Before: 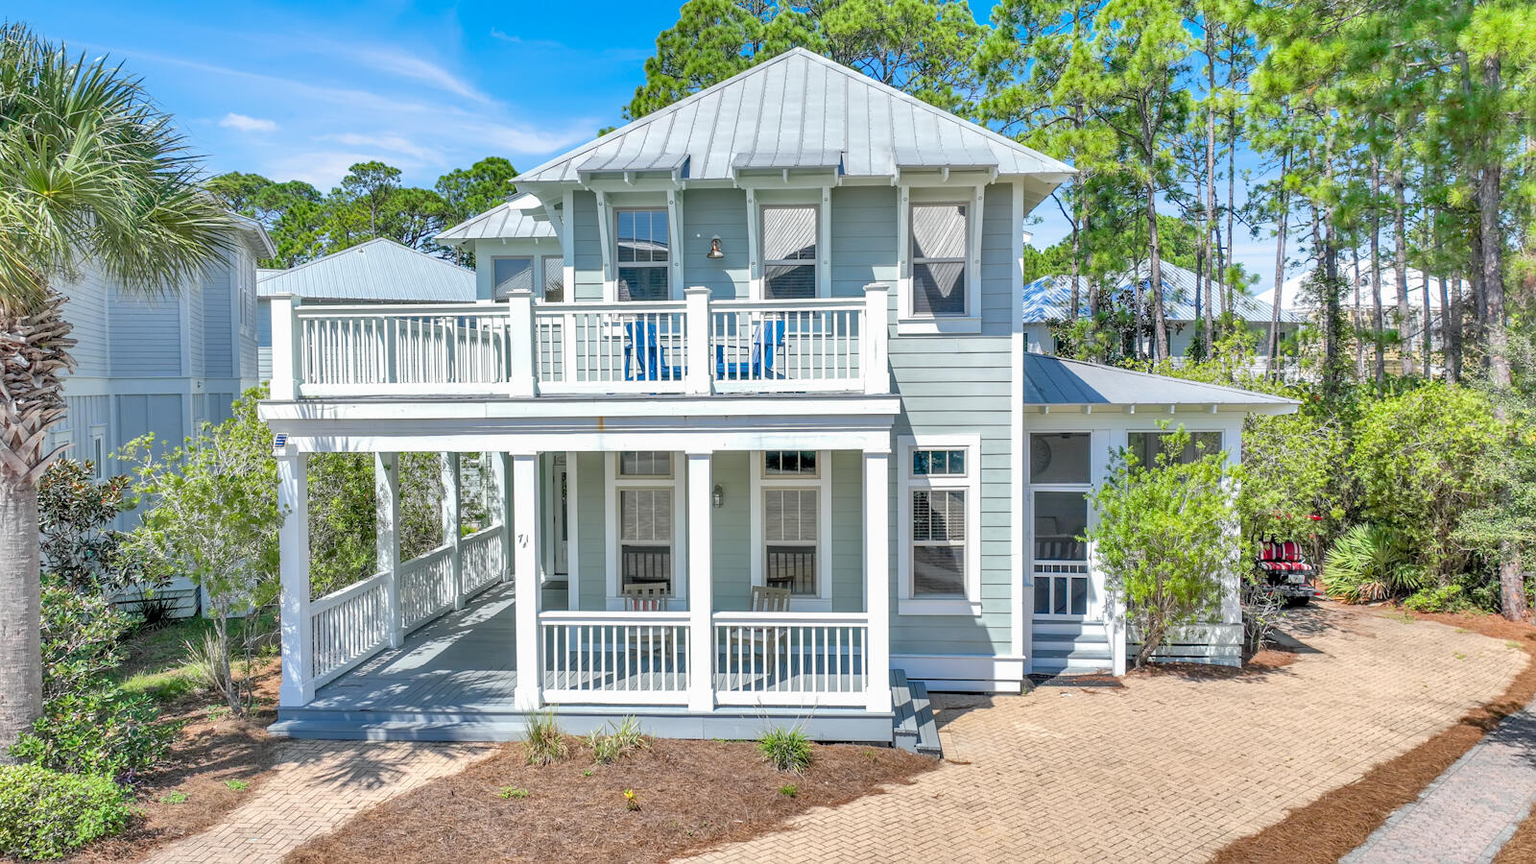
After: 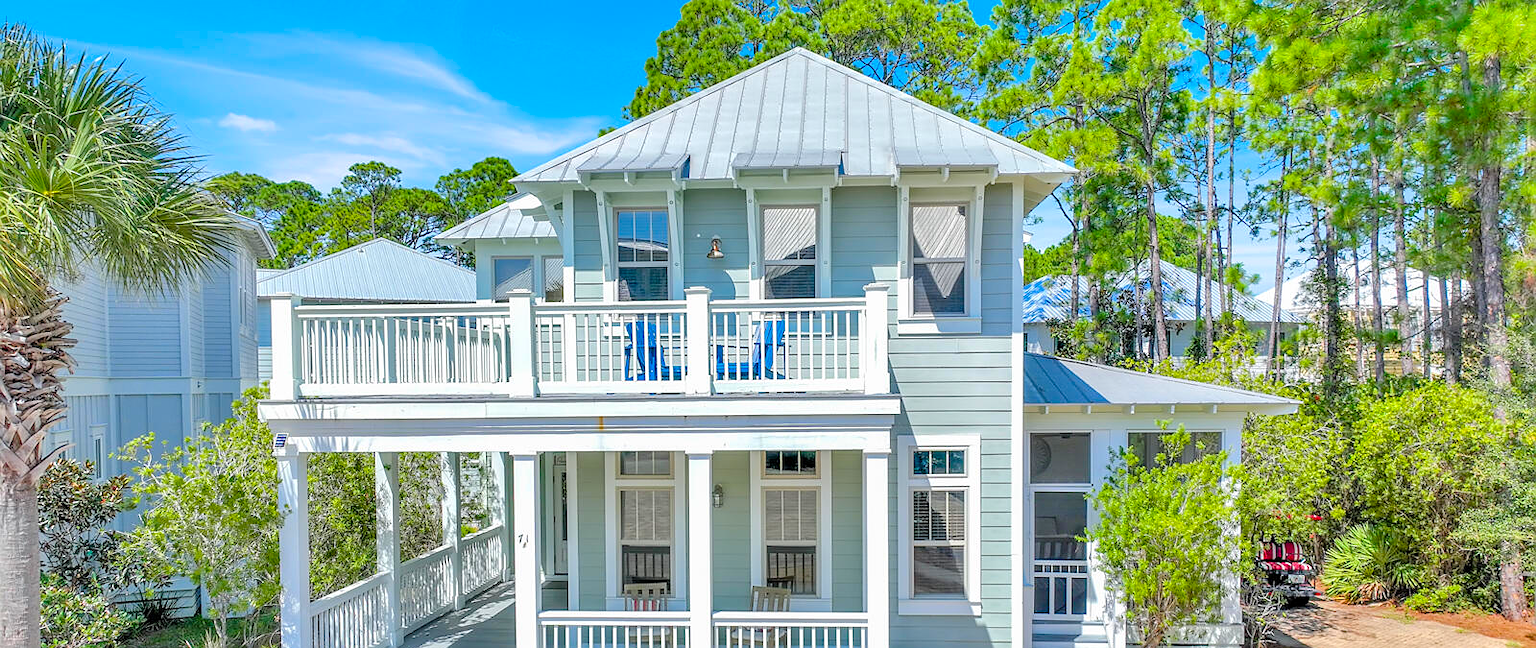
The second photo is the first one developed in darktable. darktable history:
color balance rgb: perceptual saturation grading › global saturation 25%, perceptual brilliance grading › mid-tones 10%, perceptual brilliance grading › shadows 15%, global vibrance 20%
crop: bottom 24.988%
sharpen: radius 0.969, amount 0.604
